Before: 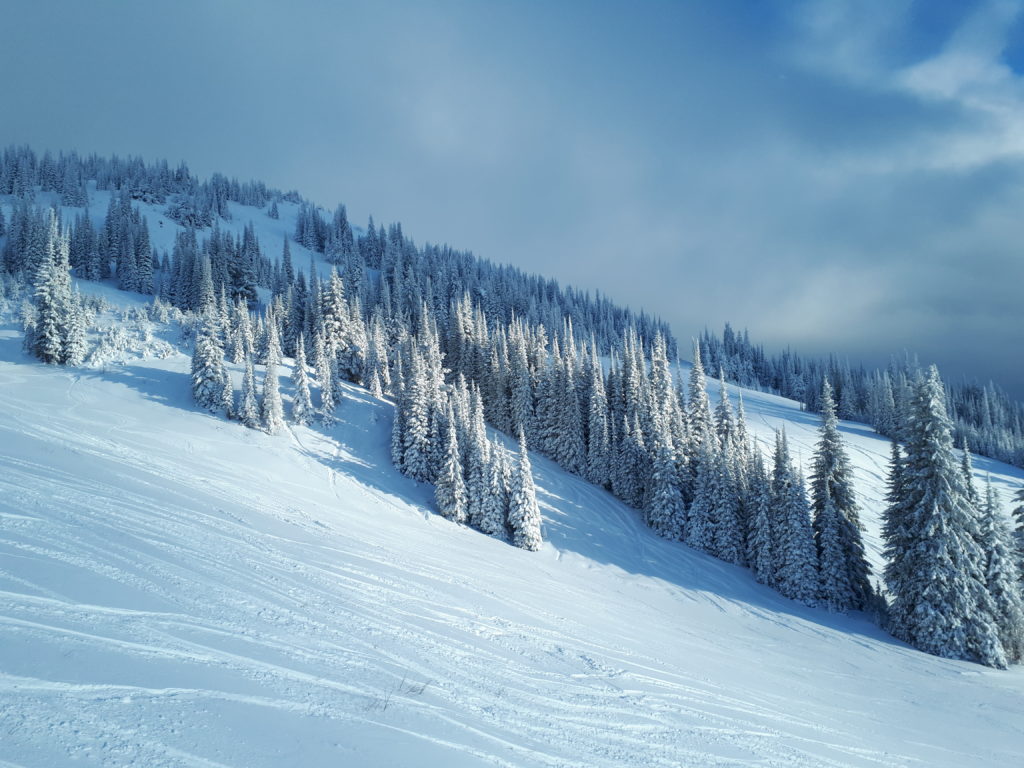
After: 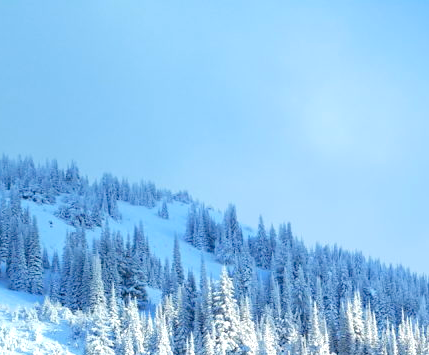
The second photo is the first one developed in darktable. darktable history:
levels: levels [0.036, 0.364, 0.827]
crop and rotate: left 10.817%, top 0.062%, right 47.194%, bottom 53.626%
